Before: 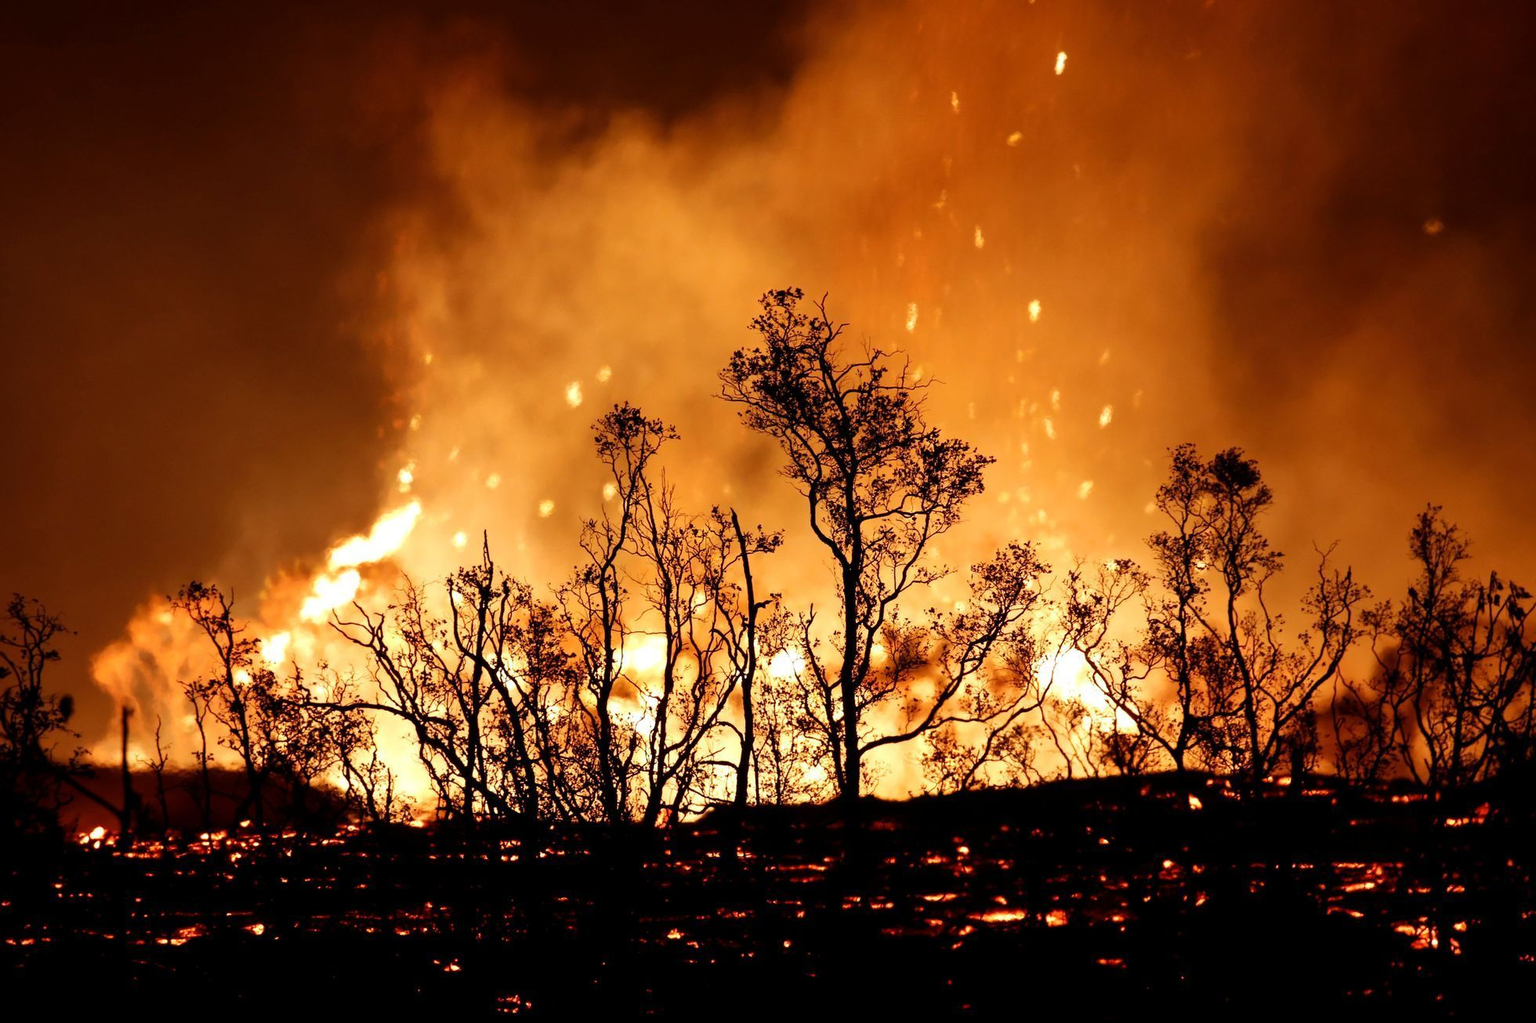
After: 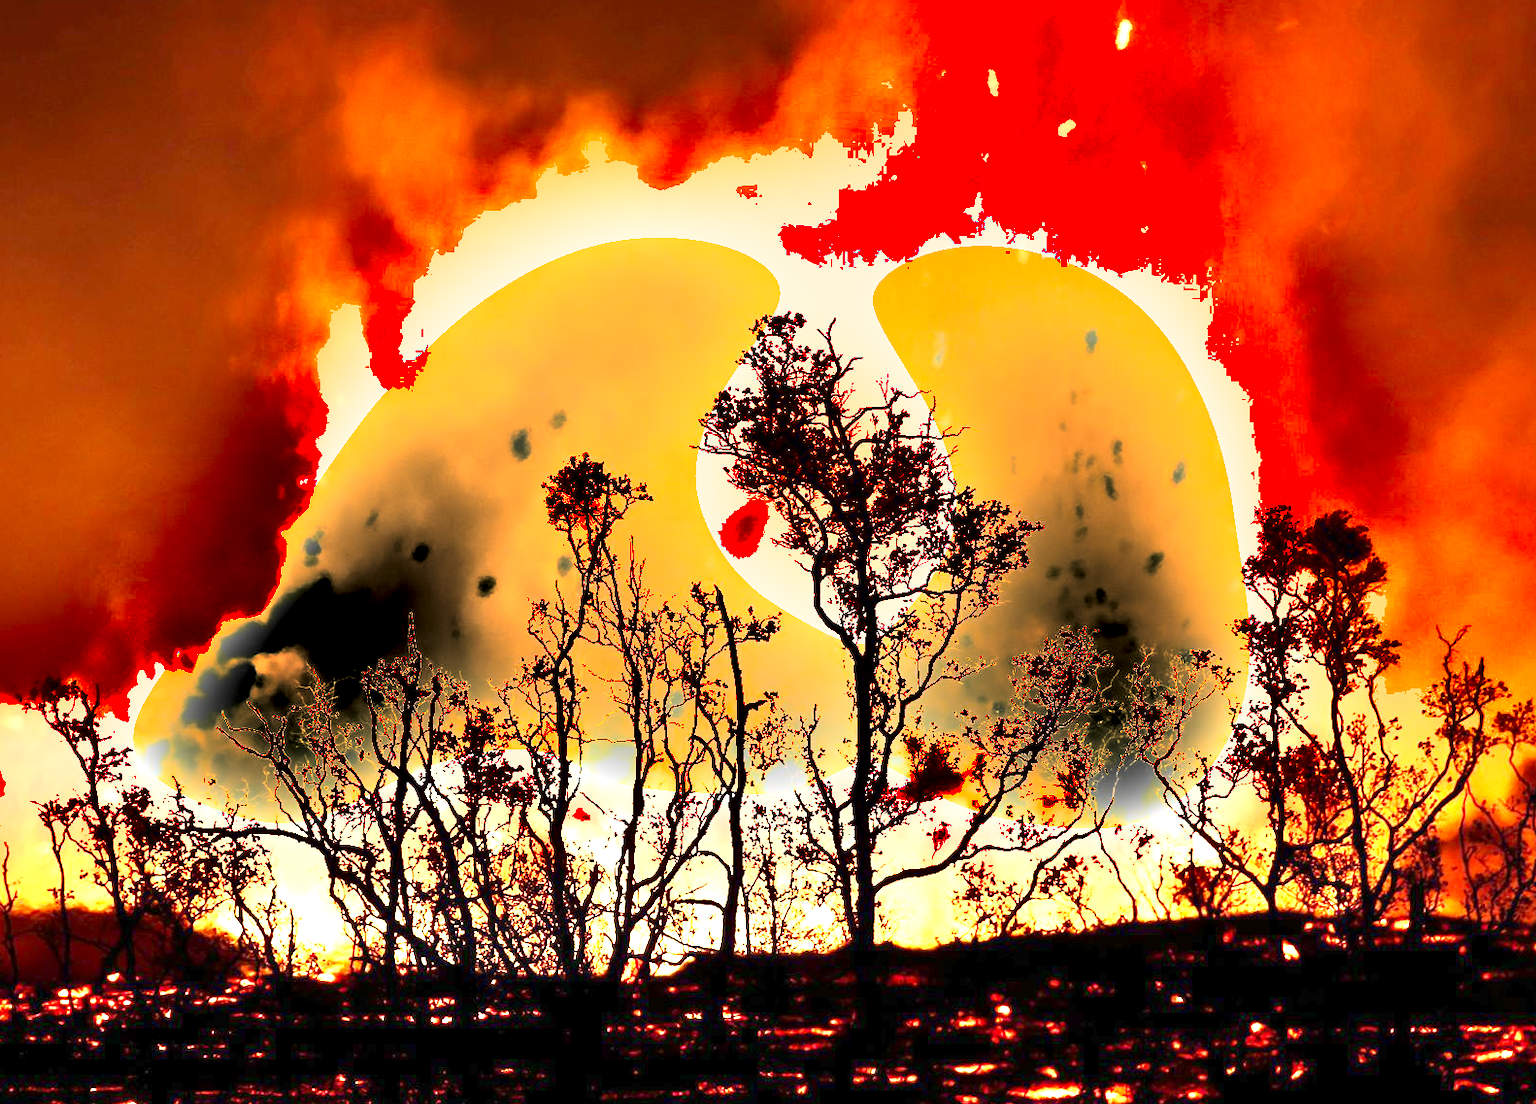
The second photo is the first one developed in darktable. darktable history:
shadows and highlights: shadows 18.64, highlights -84.02, soften with gaussian
contrast brightness saturation: saturation 0.097
crop: left 10.014%, top 3.465%, right 9.25%, bottom 9.357%
exposure: exposure 2.183 EV, compensate highlight preservation false
